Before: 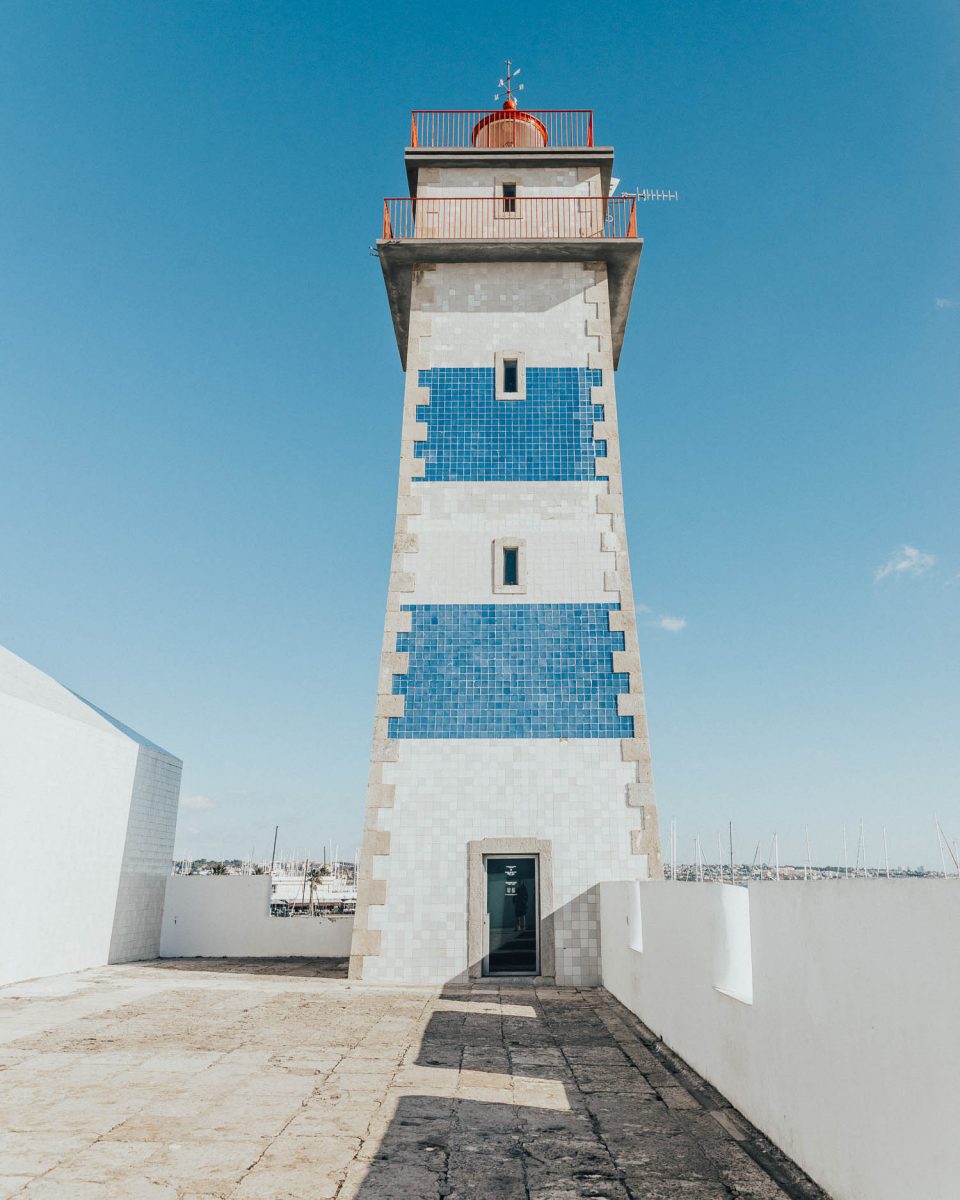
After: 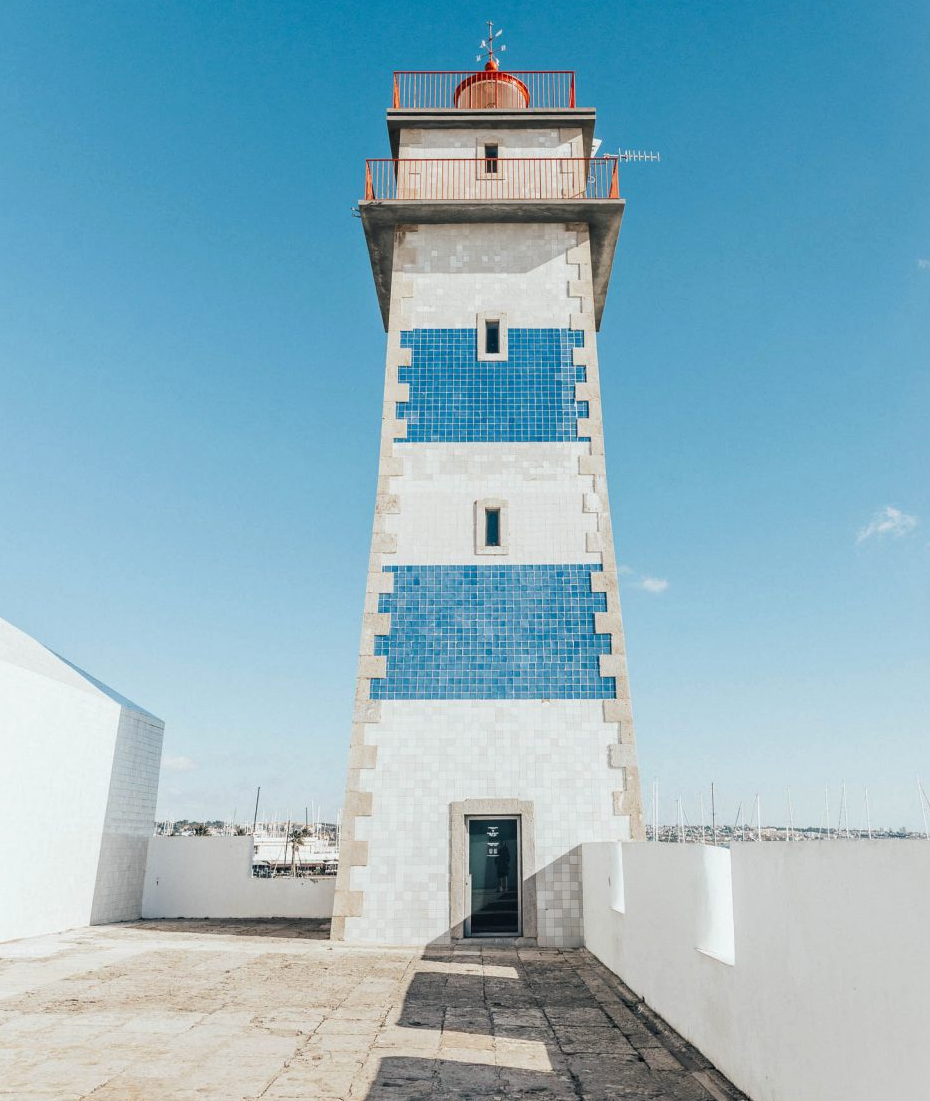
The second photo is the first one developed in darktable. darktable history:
exposure: exposure 0.178 EV, compensate exposure bias true, compensate highlight preservation false
crop: left 1.964%, top 3.251%, right 1.122%, bottom 4.933%
